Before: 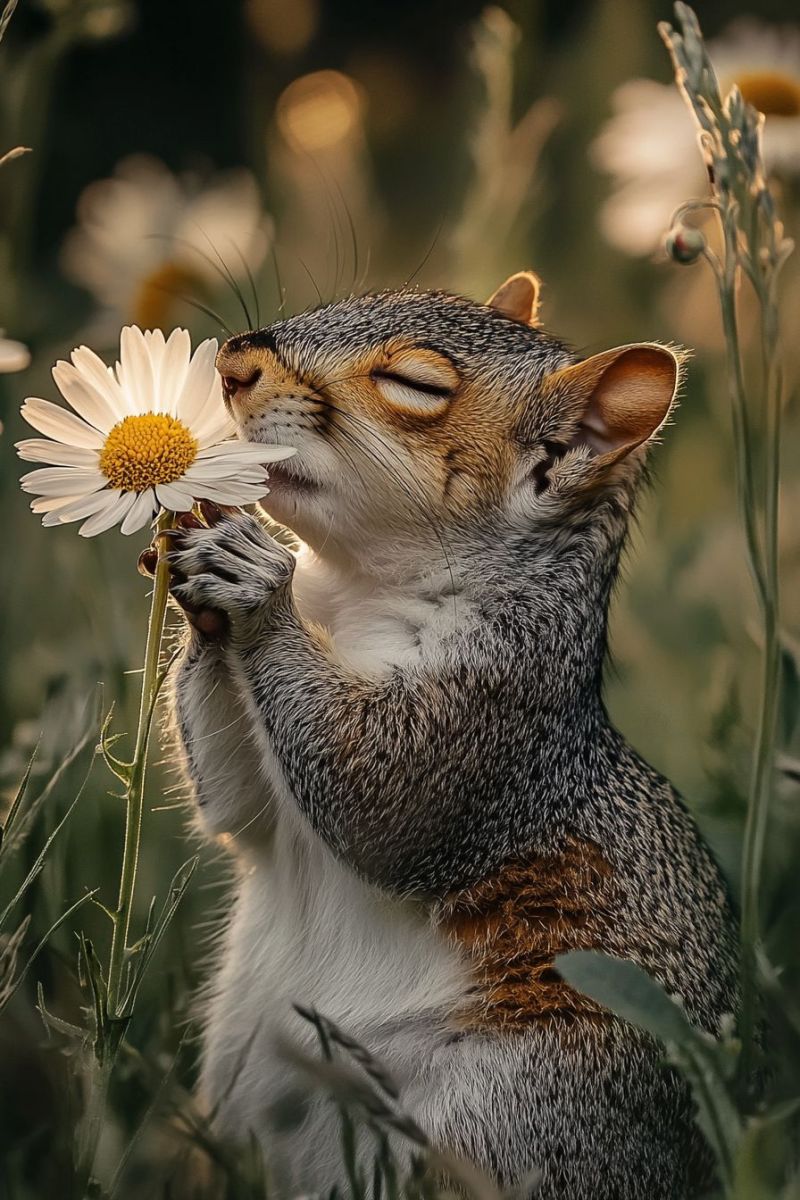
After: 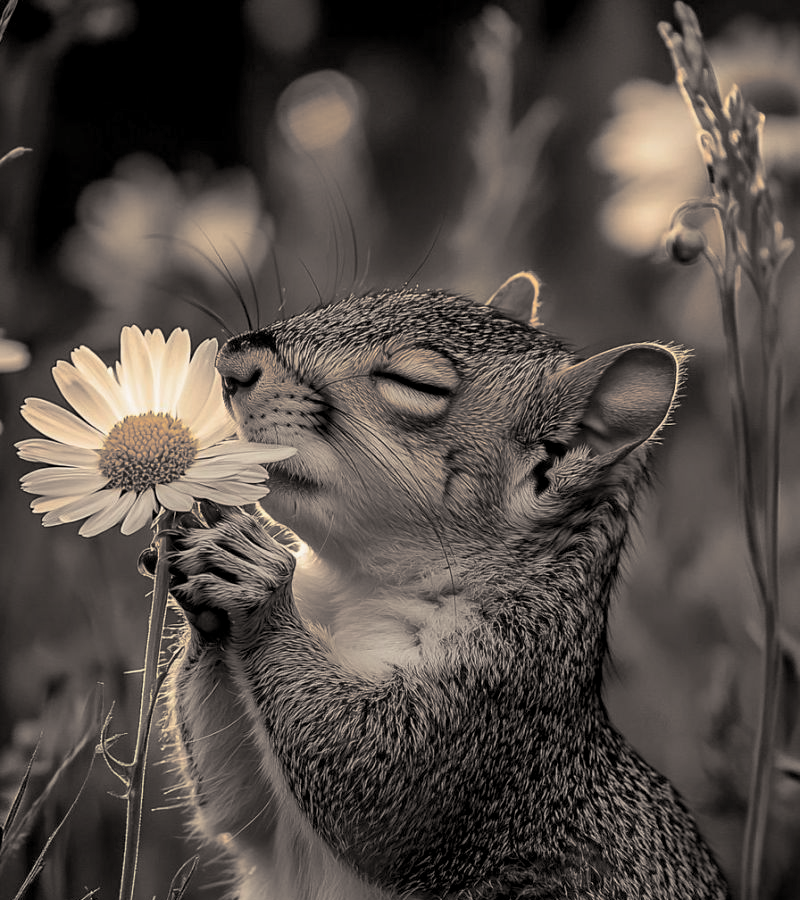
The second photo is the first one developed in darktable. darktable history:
split-toning: shadows › hue 26°, shadows › saturation 0.09, highlights › hue 40°, highlights › saturation 0.18, balance -63, compress 0%
color zones: curves: ch0 [(0, 0.5) (0.143, 0.5) (0.286, 0.5) (0.429, 0.495) (0.571, 0.437) (0.714, 0.44) (0.857, 0.496) (1, 0.5)]
crop: bottom 24.988%
color correction: highlights a* -0.482, highlights b* 0.161, shadows a* 4.66, shadows b* 20.72
